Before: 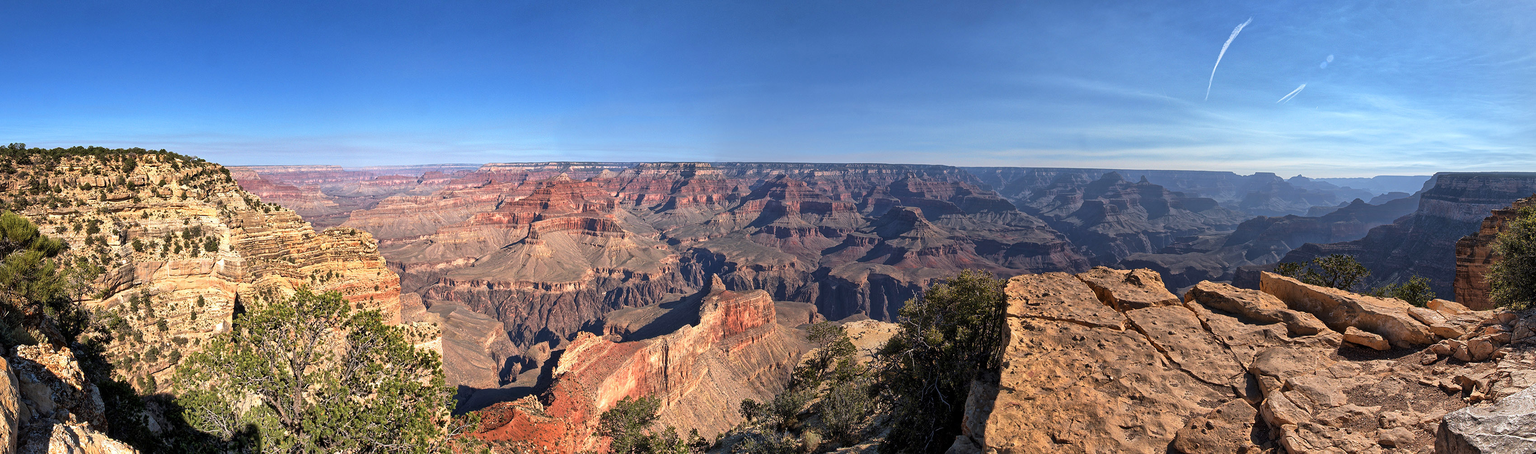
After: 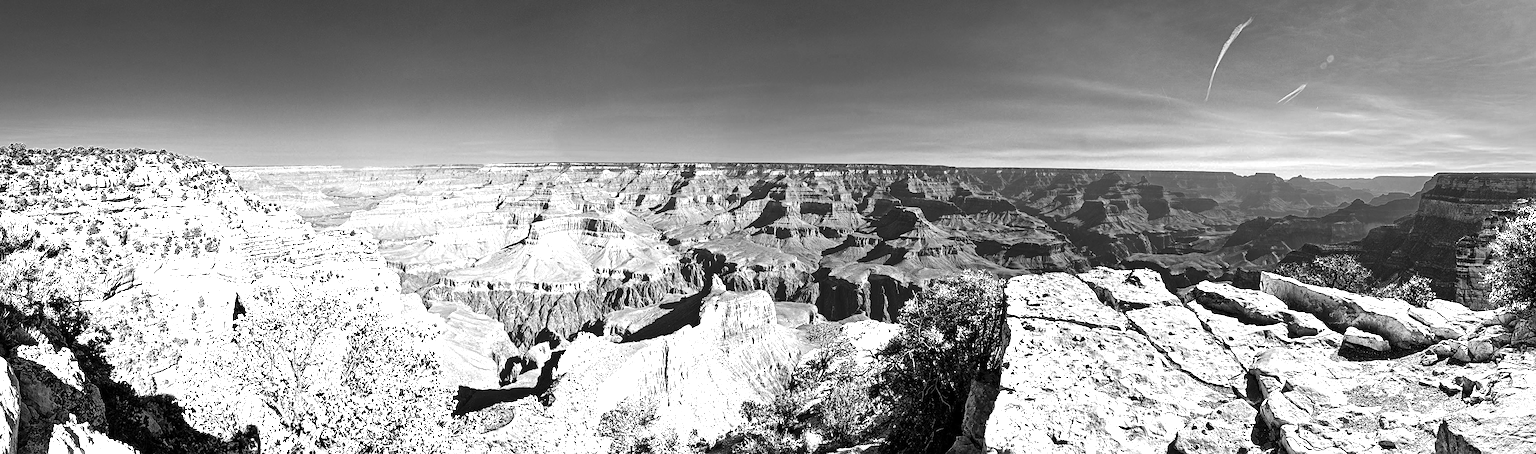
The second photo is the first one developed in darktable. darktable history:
base curve: curves: ch0 [(0, 0) (0.036, 0.025) (0.121, 0.166) (0.206, 0.329) (0.605, 0.79) (1, 1)], preserve colors none
sharpen: radius 2.767
exposure: exposure 0.766 EV, compensate highlight preservation false
color zones: curves: ch0 [(0, 0.554) (0.146, 0.662) (0.293, 0.86) (0.503, 0.774) (0.637, 0.106) (0.74, 0.072) (0.866, 0.488) (0.998, 0.569)]; ch1 [(0, 0) (0.143, 0) (0.286, 0) (0.429, 0) (0.571, 0) (0.714, 0) (0.857, 0)]
